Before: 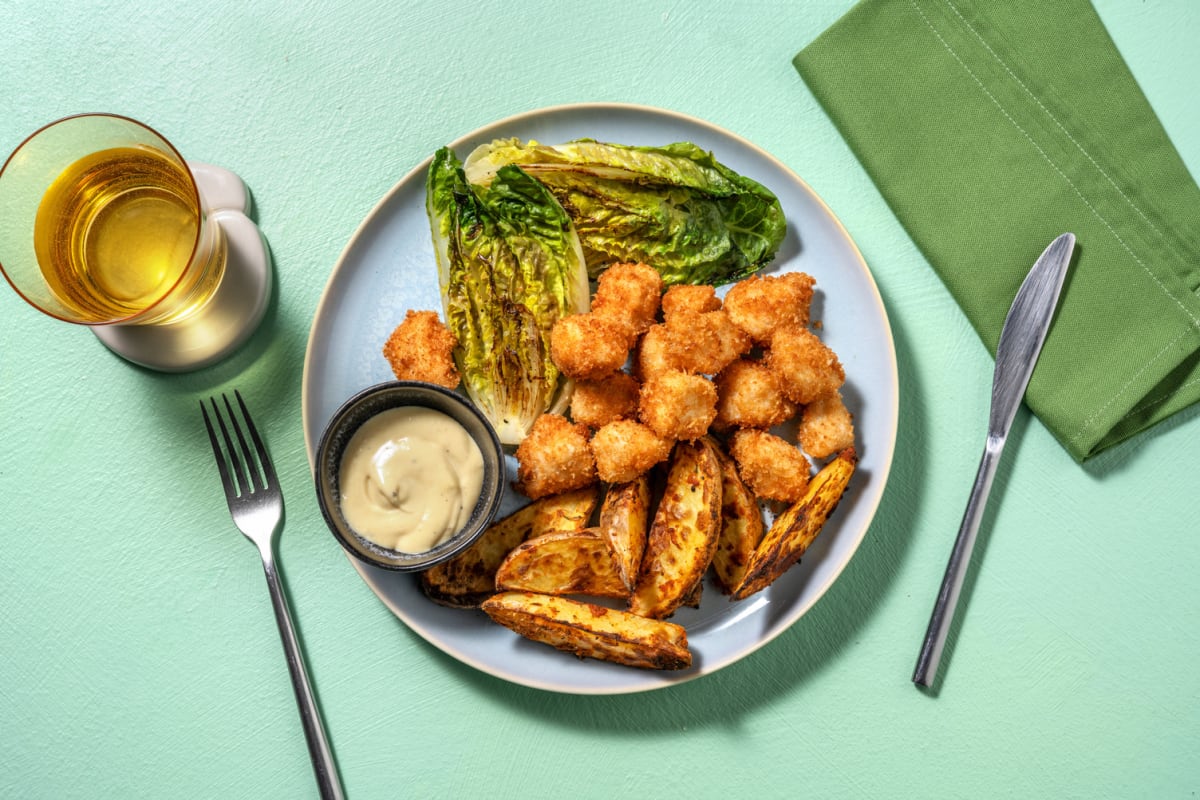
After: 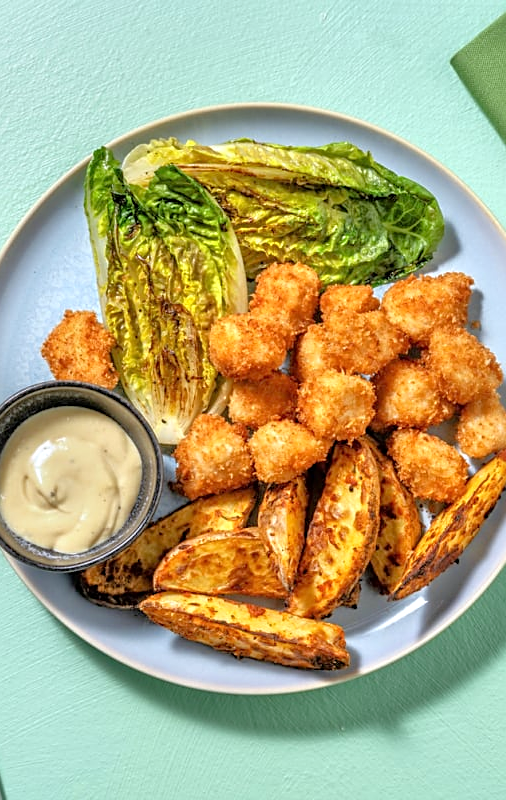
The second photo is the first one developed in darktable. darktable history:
sharpen: on, module defaults
white balance: red 0.976, blue 1.04
crop: left 28.583%, right 29.231%
tone equalizer: -7 EV 0.15 EV, -6 EV 0.6 EV, -5 EV 1.15 EV, -4 EV 1.33 EV, -3 EV 1.15 EV, -2 EV 0.6 EV, -1 EV 0.15 EV, mask exposure compensation -0.5 EV
